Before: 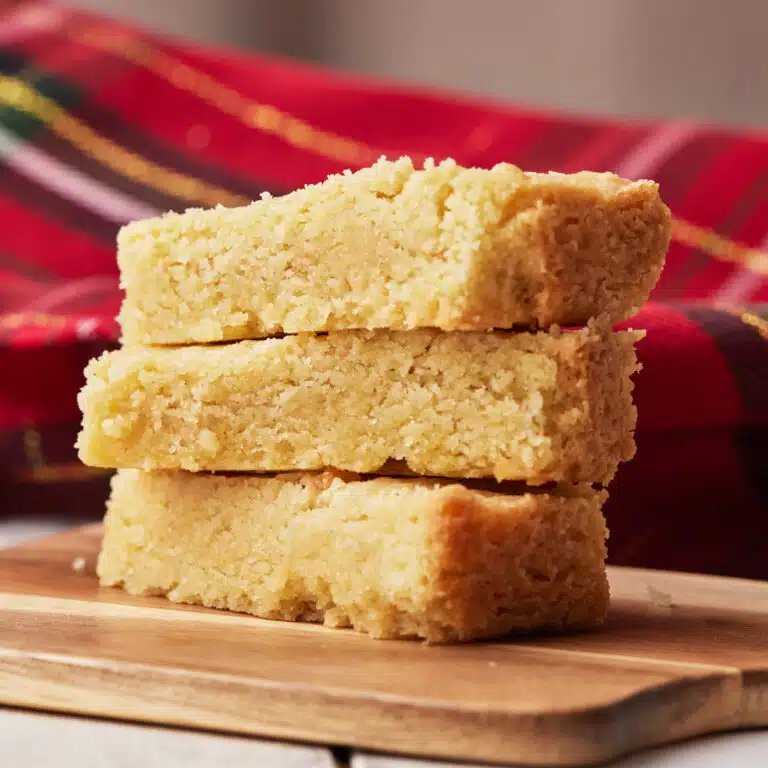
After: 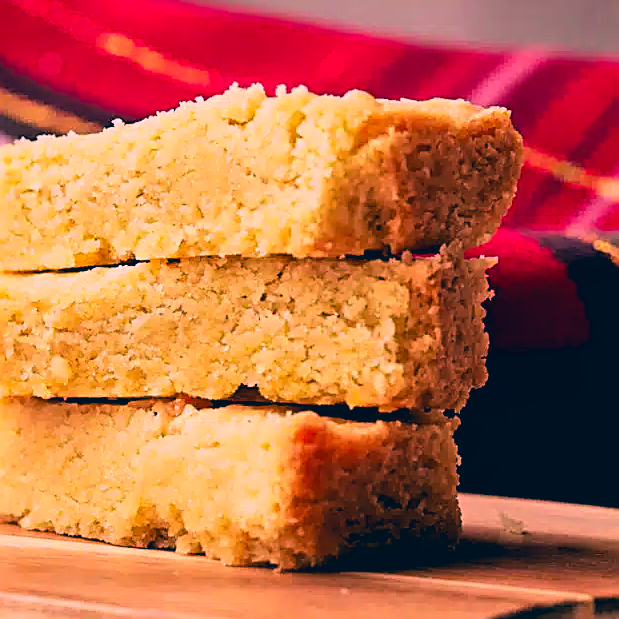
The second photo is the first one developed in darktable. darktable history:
tone equalizer: mask exposure compensation -0.485 EV
sharpen: amount 0.887
color correction: highlights a* 17.06, highlights b* 0.211, shadows a* -14.65, shadows b* -13.99, saturation 1.45
local contrast: mode bilateral grid, contrast 16, coarseness 36, detail 104%, midtone range 0.2
filmic rgb: black relative exposure -3.97 EV, white relative exposure 2.99 EV, hardness 3.01, contrast 1.386
crop: left 19.304%, top 9.567%, right 0%, bottom 9.782%
color zones: curves: ch0 [(0.25, 0.5) (0.463, 0.627) (0.484, 0.637) (0.75, 0.5)], mix -136.68%
